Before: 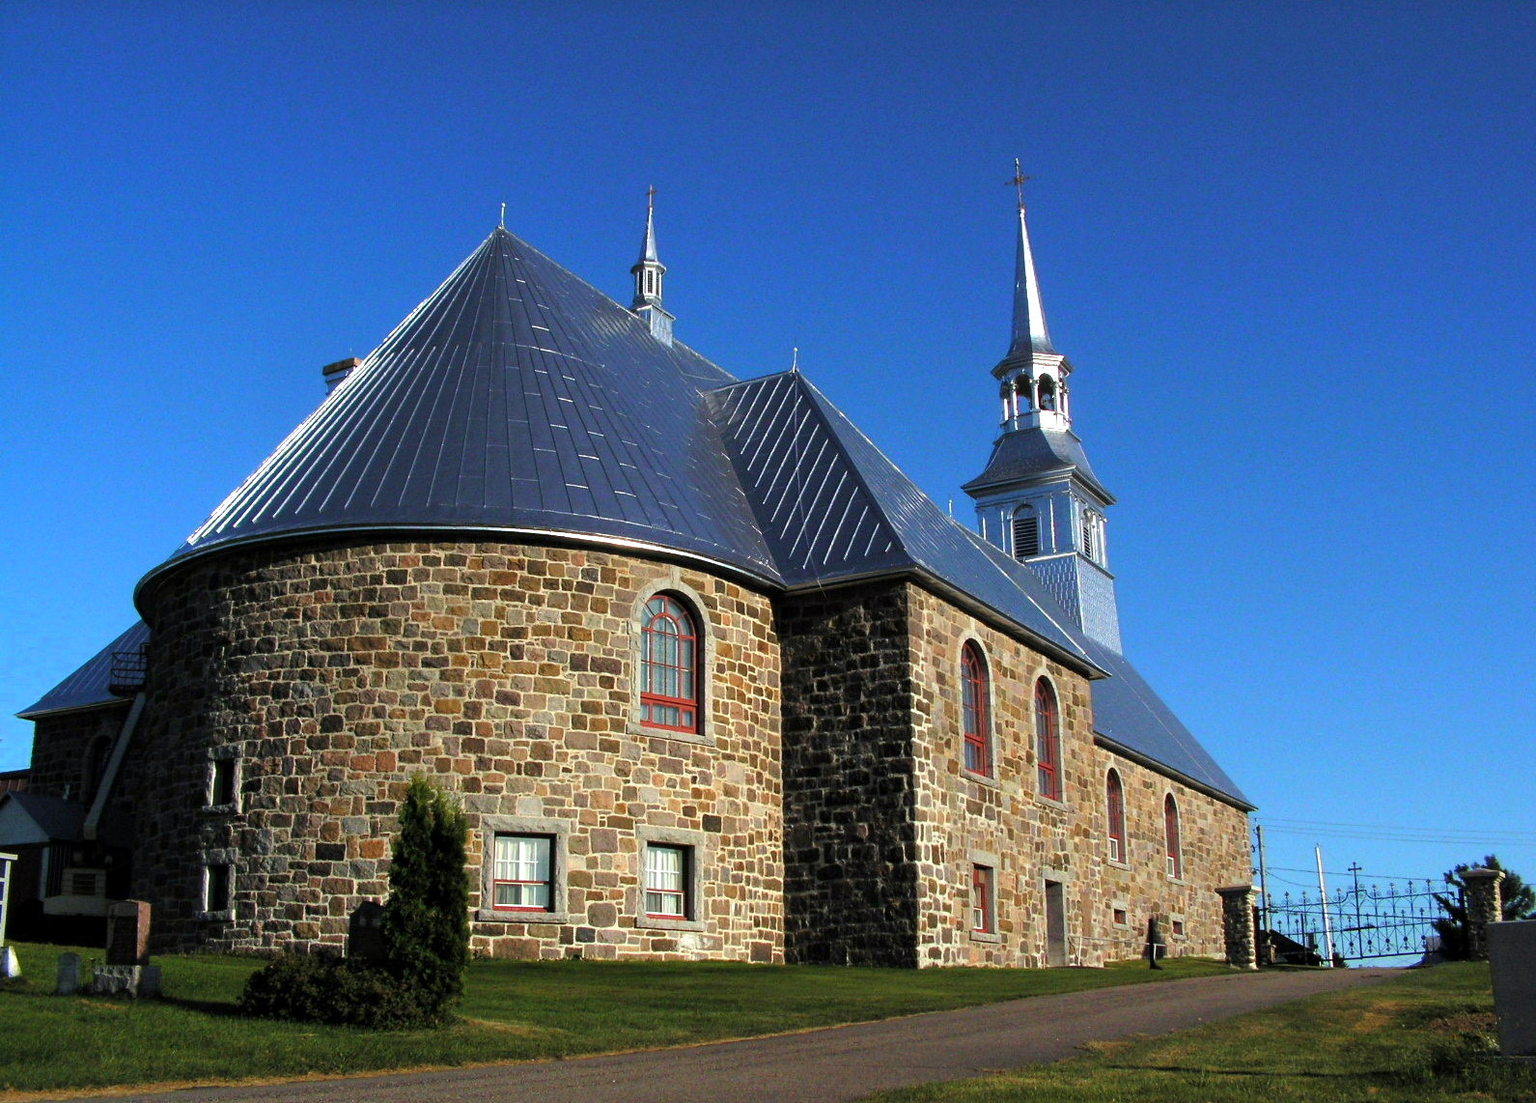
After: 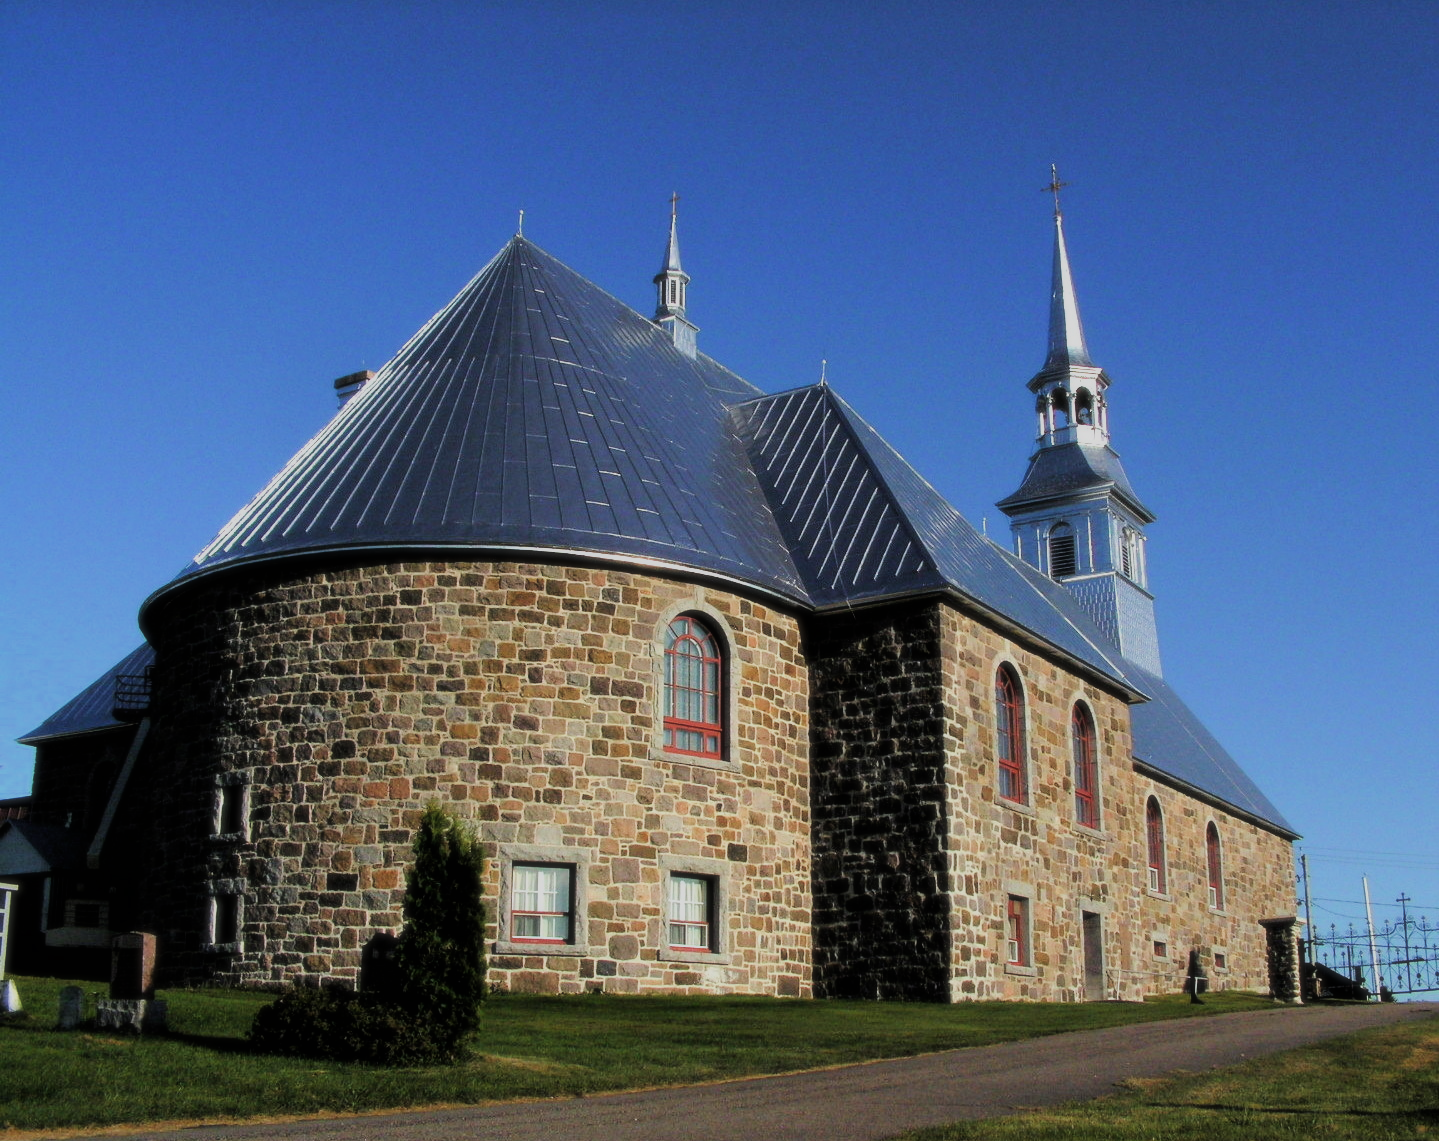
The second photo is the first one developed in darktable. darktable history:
soften: size 10%, saturation 50%, brightness 0.2 EV, mix 10%
crop: right 9.509%, bottom 0.031%
filmic rgb: black relative exposure -7.65 EV, white relative exposure 4.56 EV, hardness 3.61, contrast 1.05
